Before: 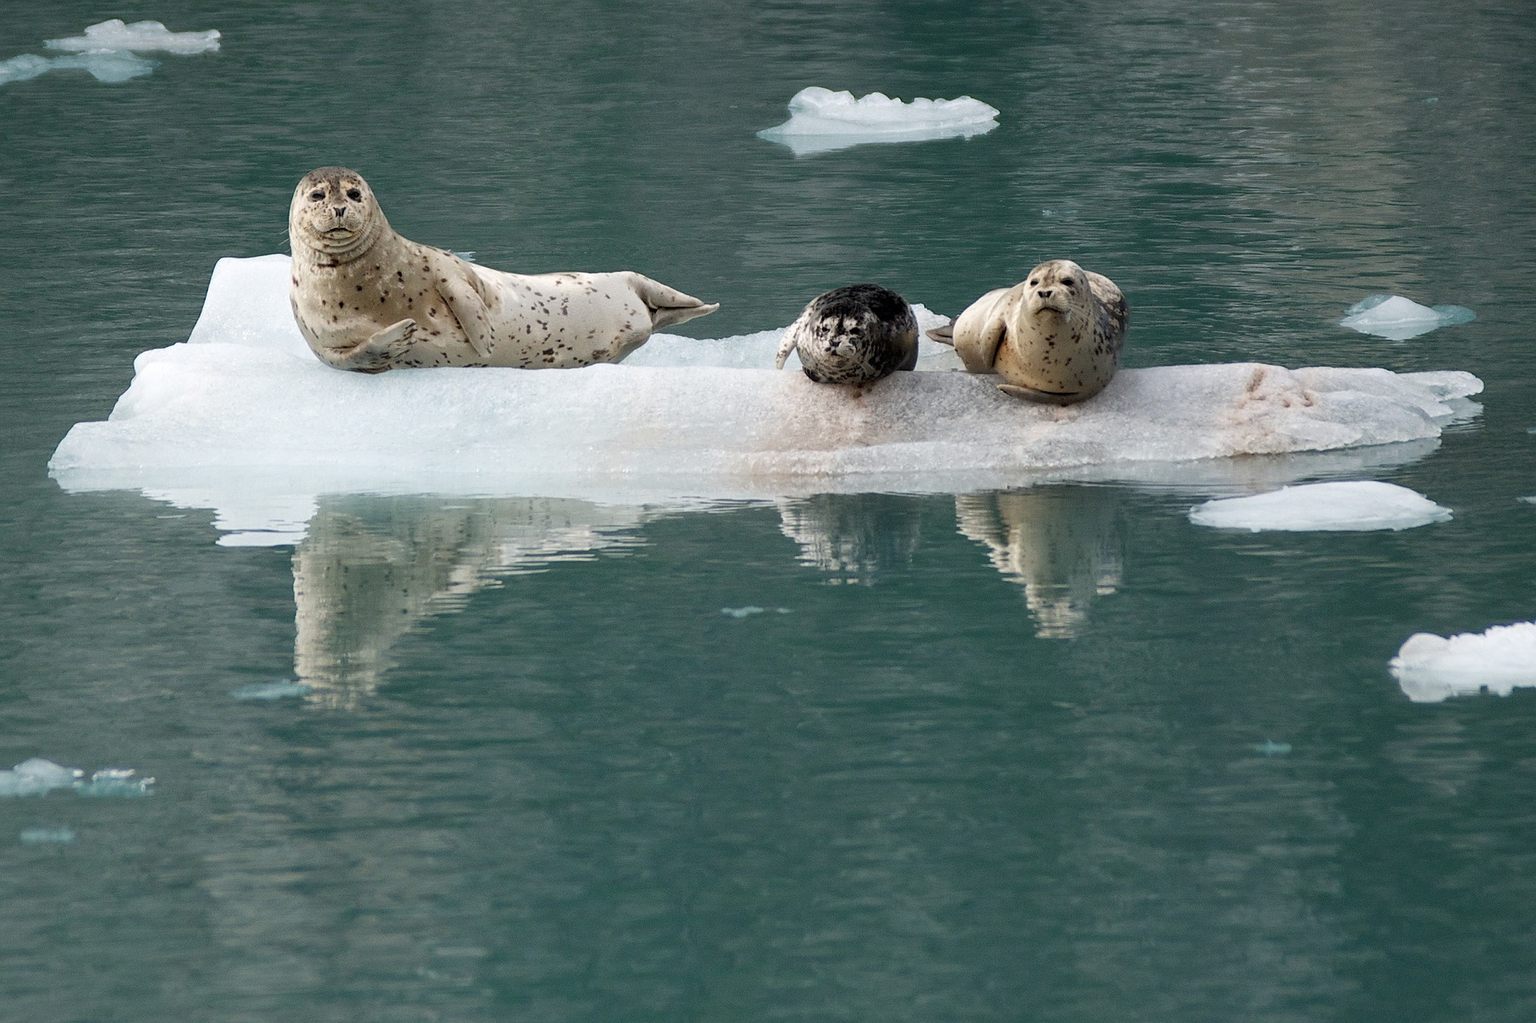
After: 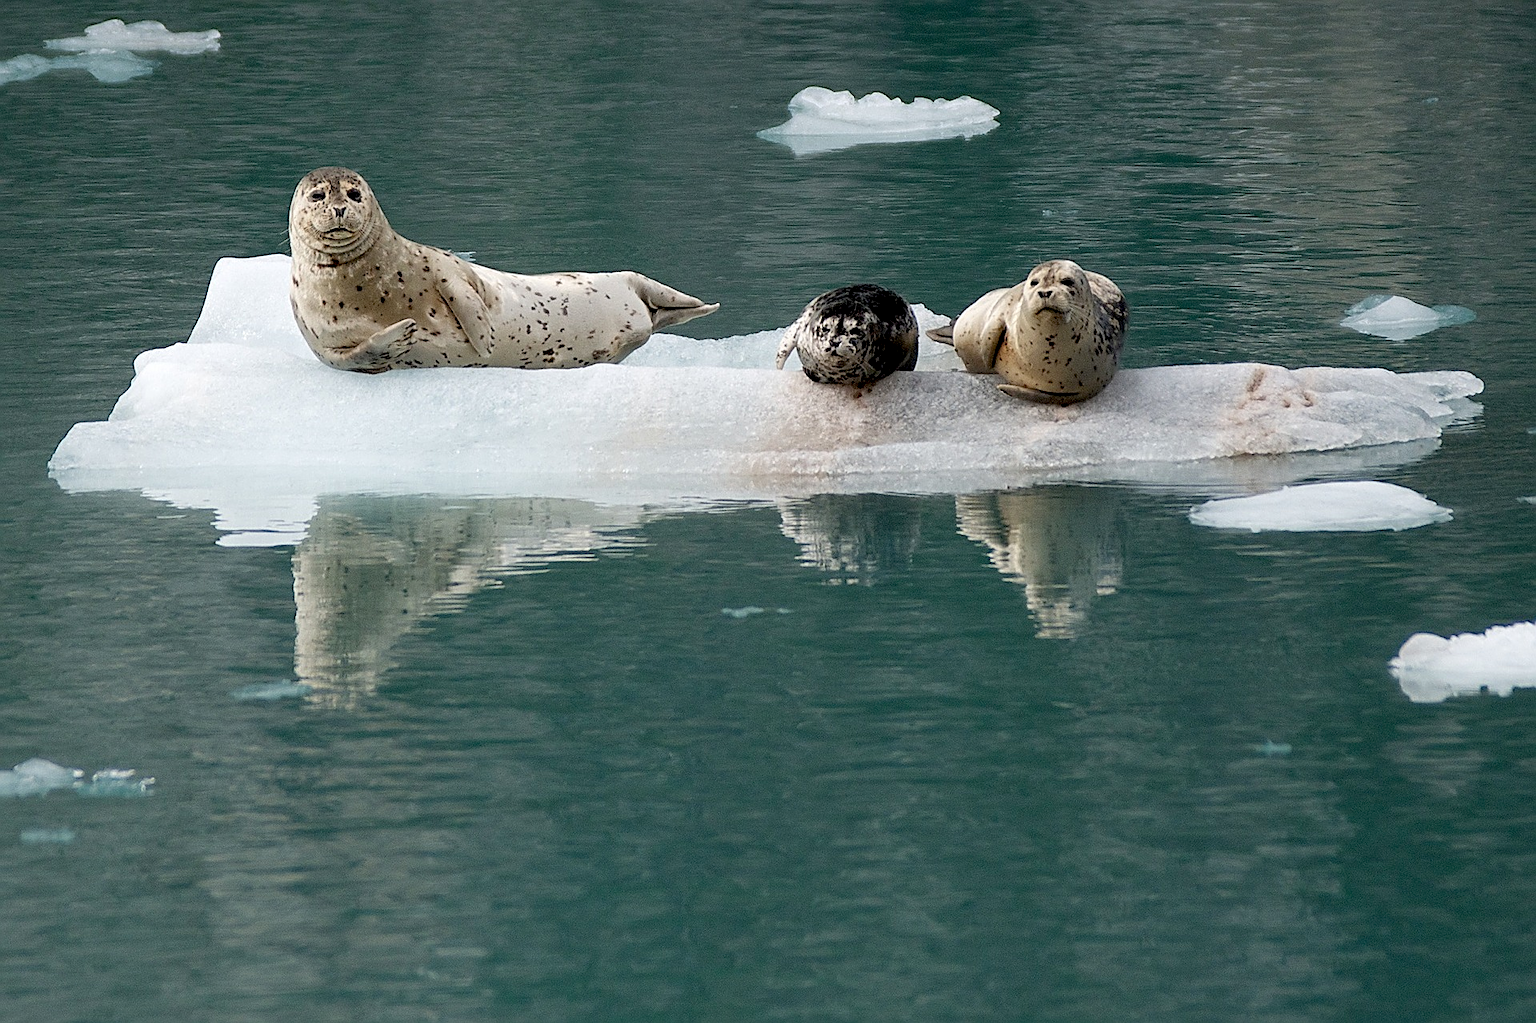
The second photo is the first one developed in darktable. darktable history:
exposure: black level correction 0.011, compensate highlight preservation false
sharpen: on, module defaults
